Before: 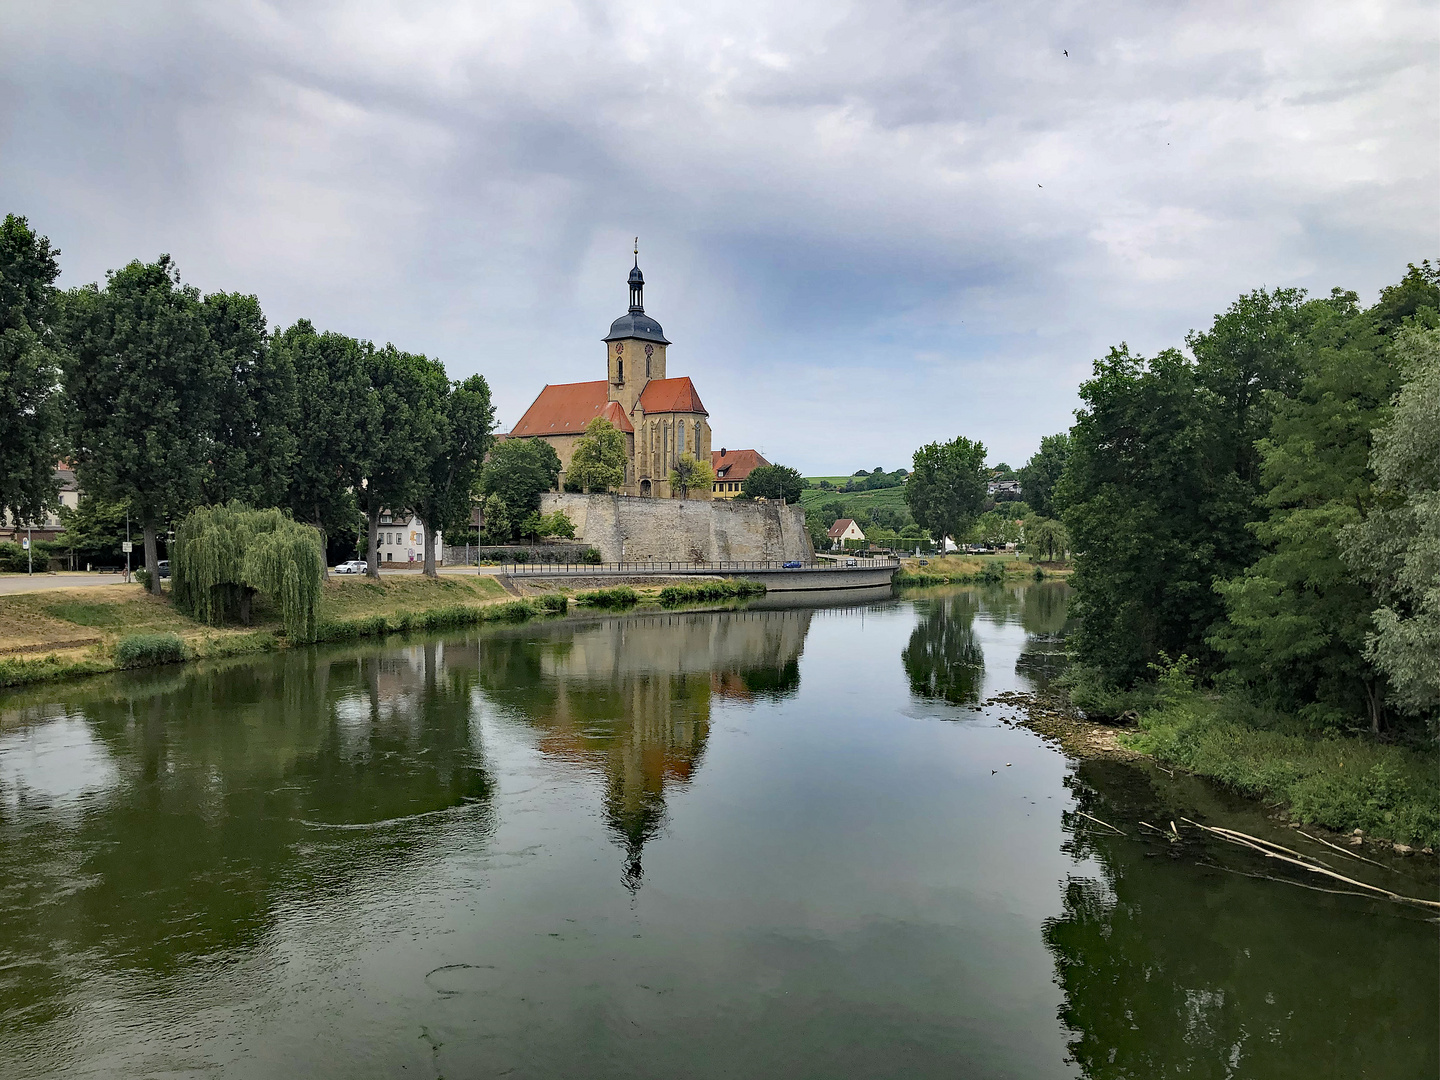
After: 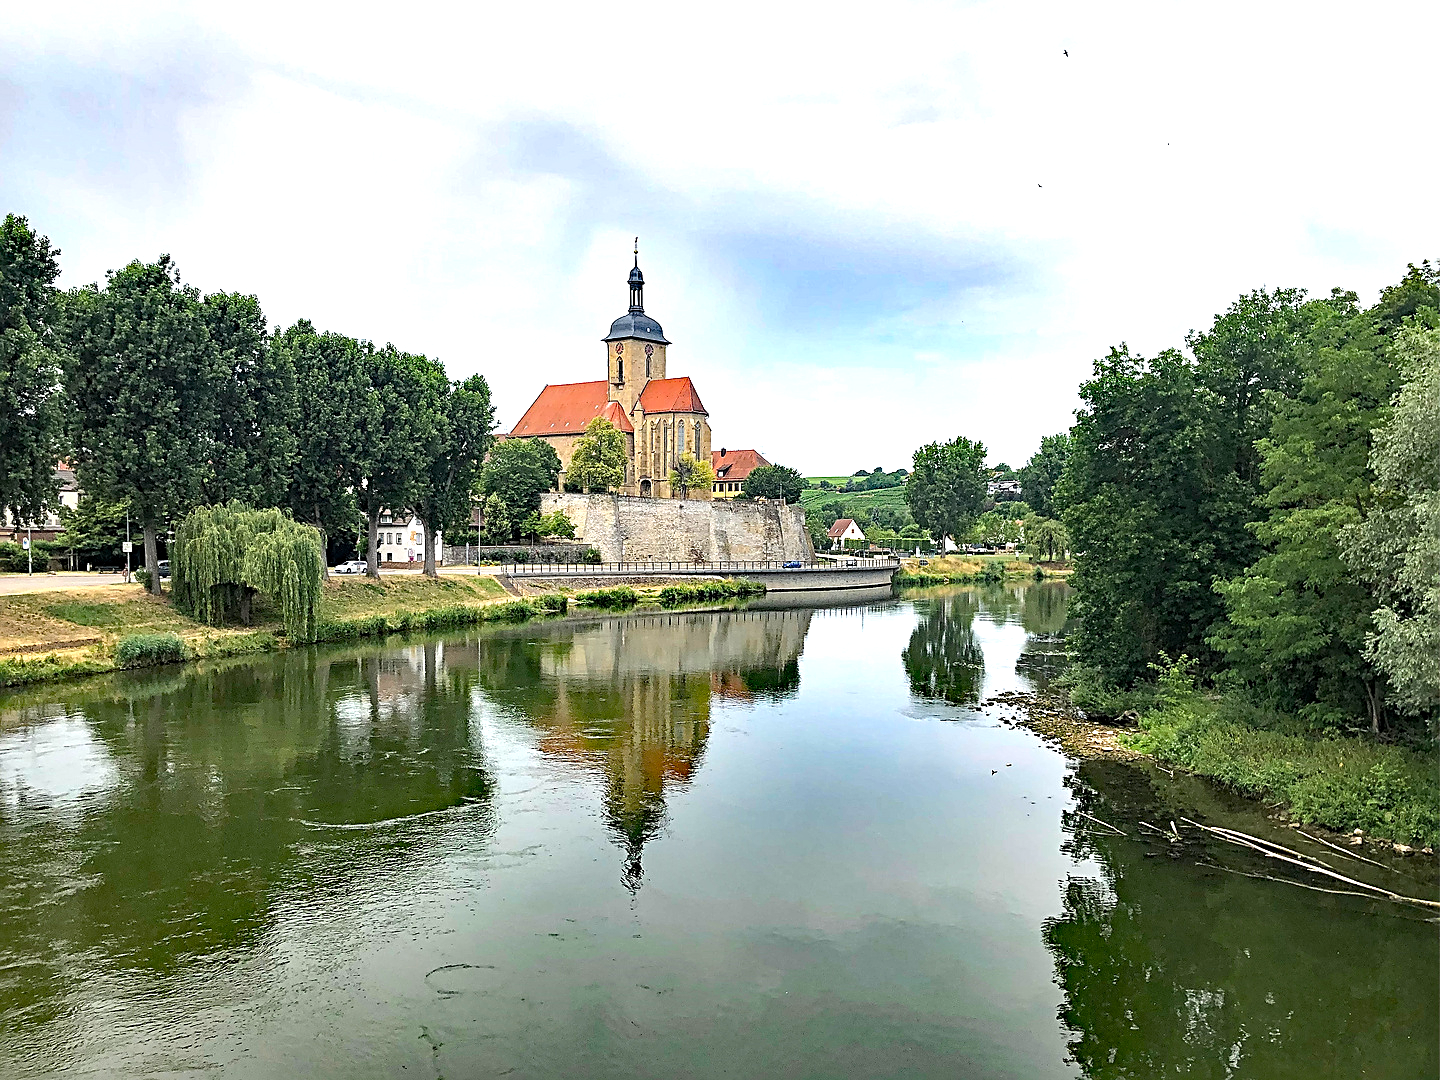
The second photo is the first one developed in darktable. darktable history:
sharpen: radius 2.588, amount 0.684
exposure: exposure 0.946 EV, compensate highlight preservation false
